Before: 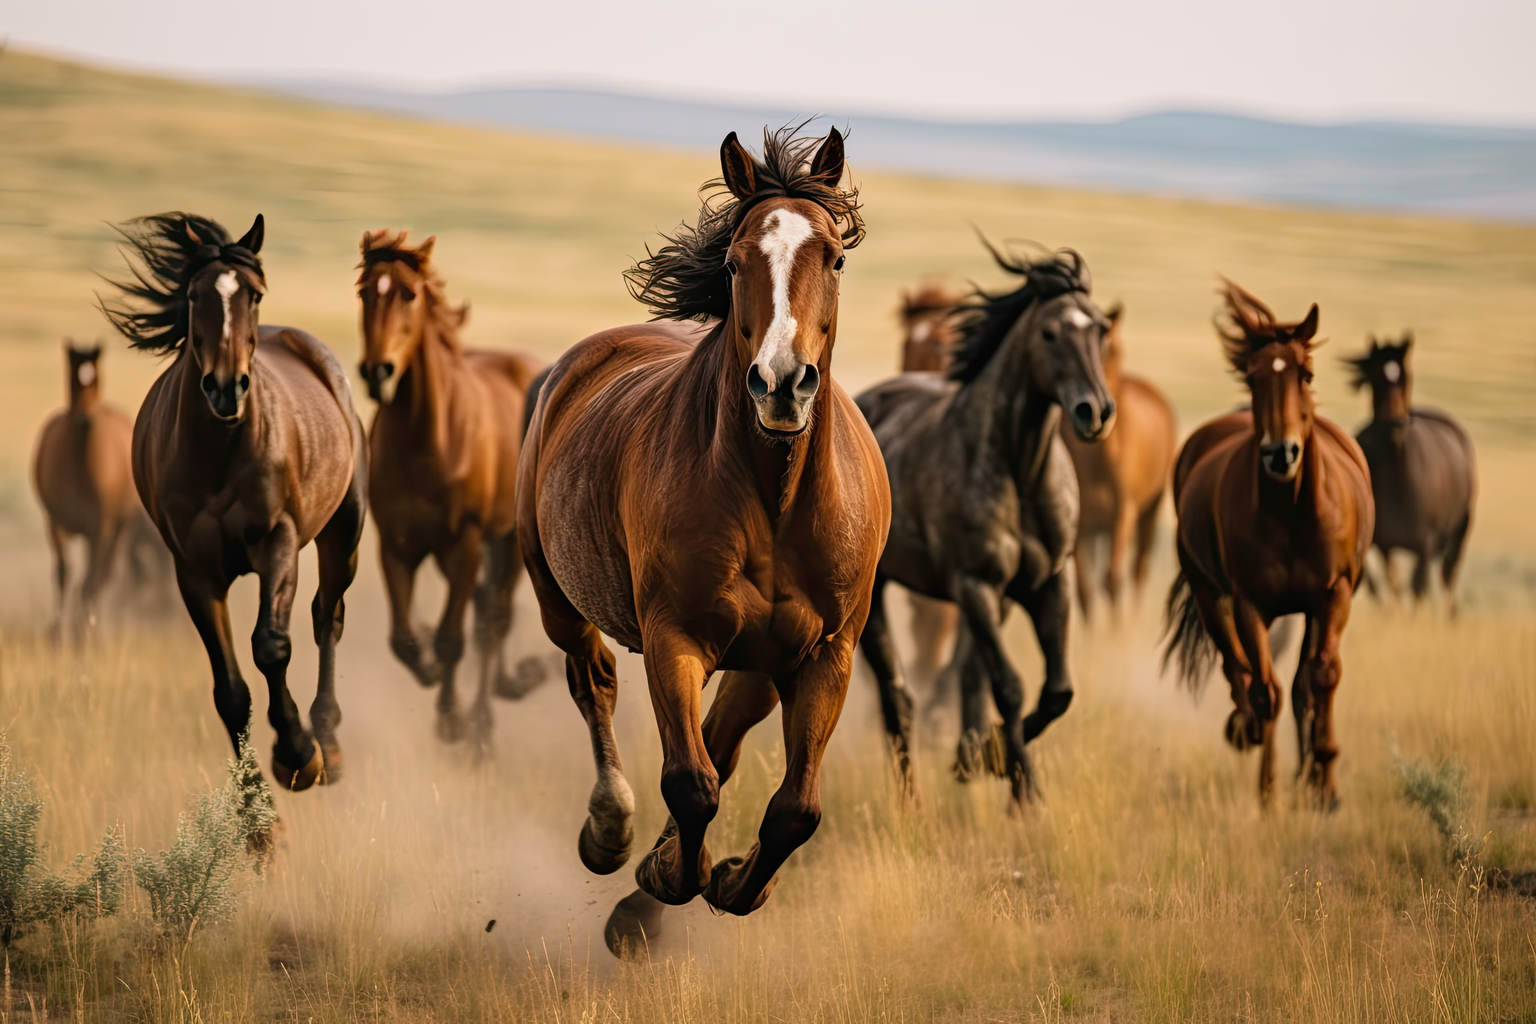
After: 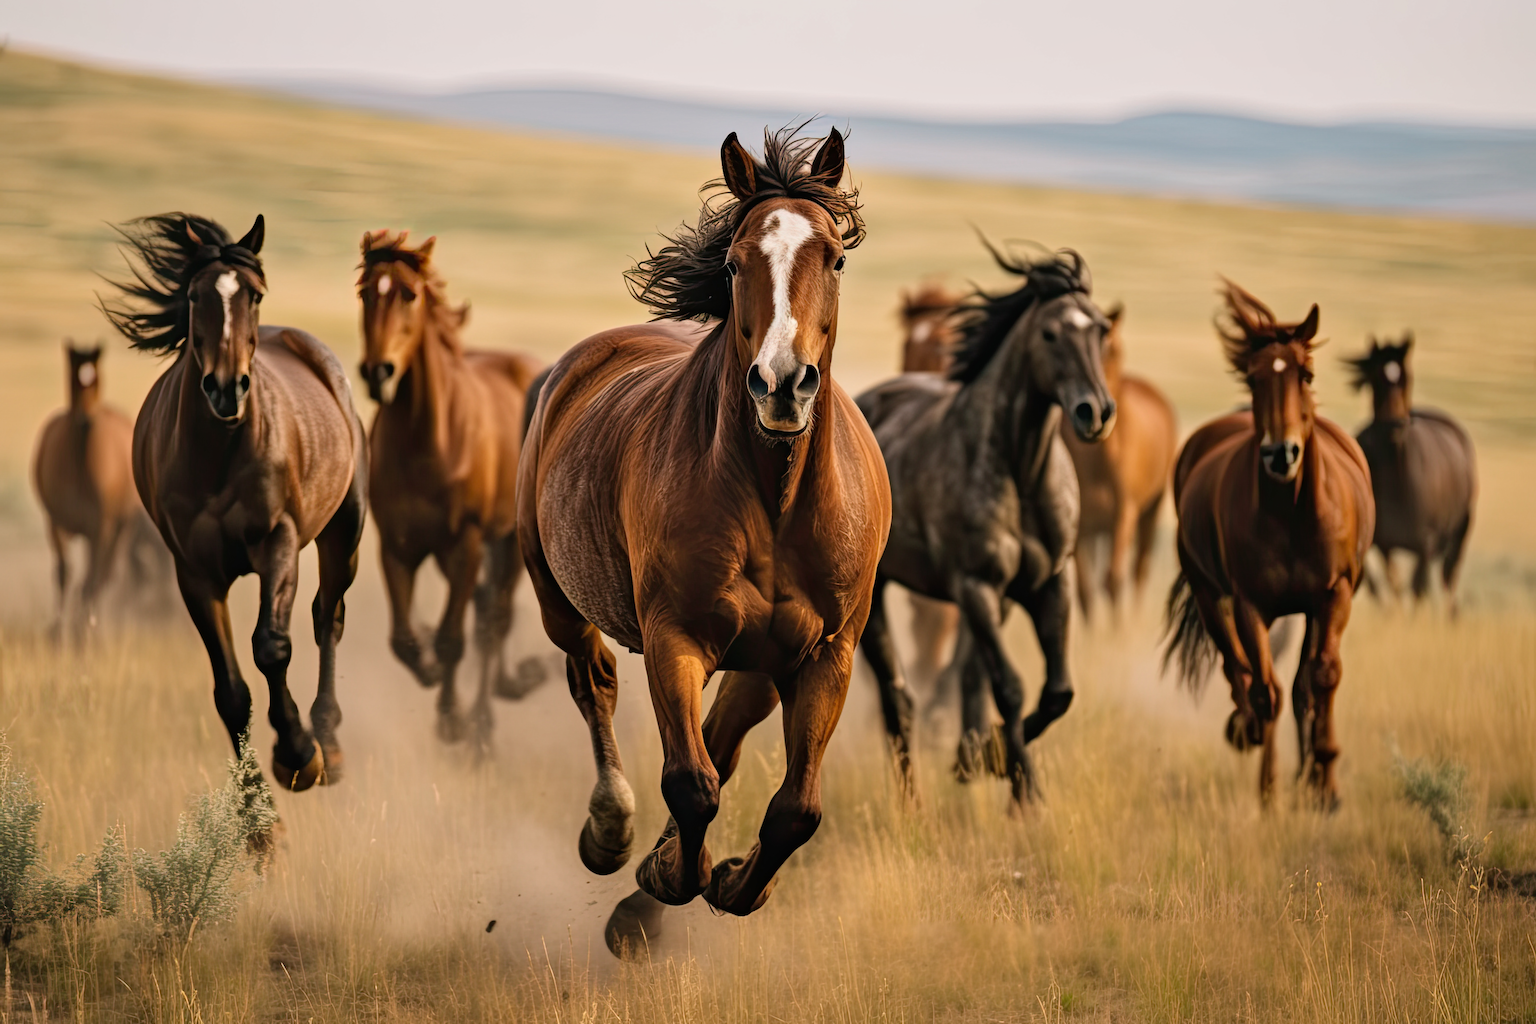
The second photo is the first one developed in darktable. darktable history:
shadows and highlights: radius 125.5, shadows 30.42, highlights -31.05, low approximation 0.01, soften with gaussian
